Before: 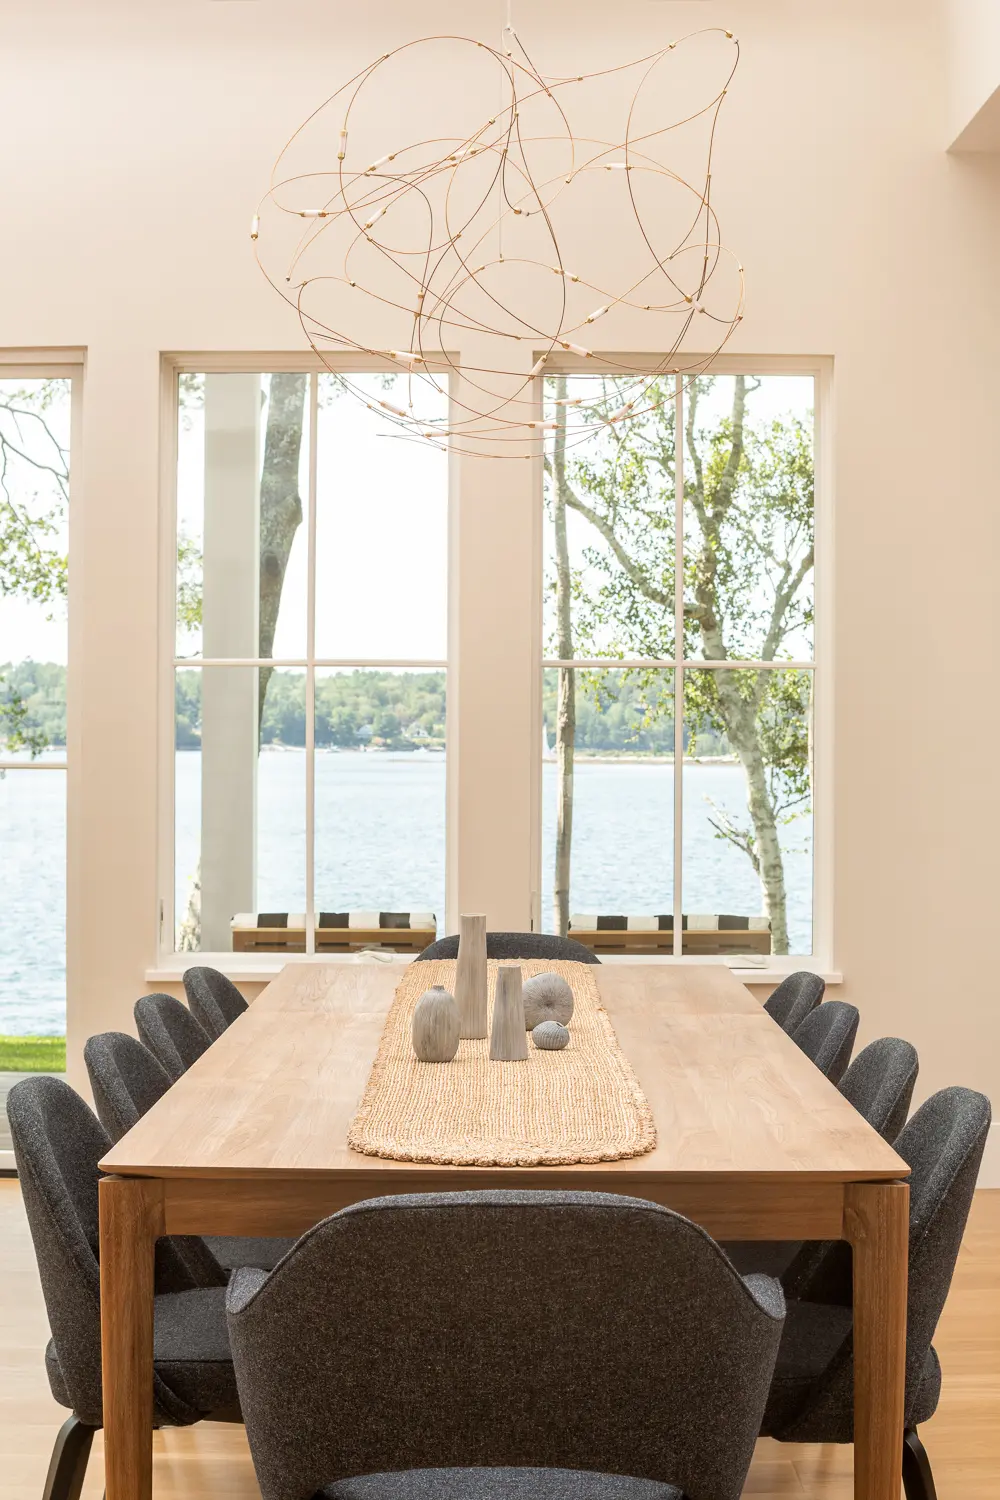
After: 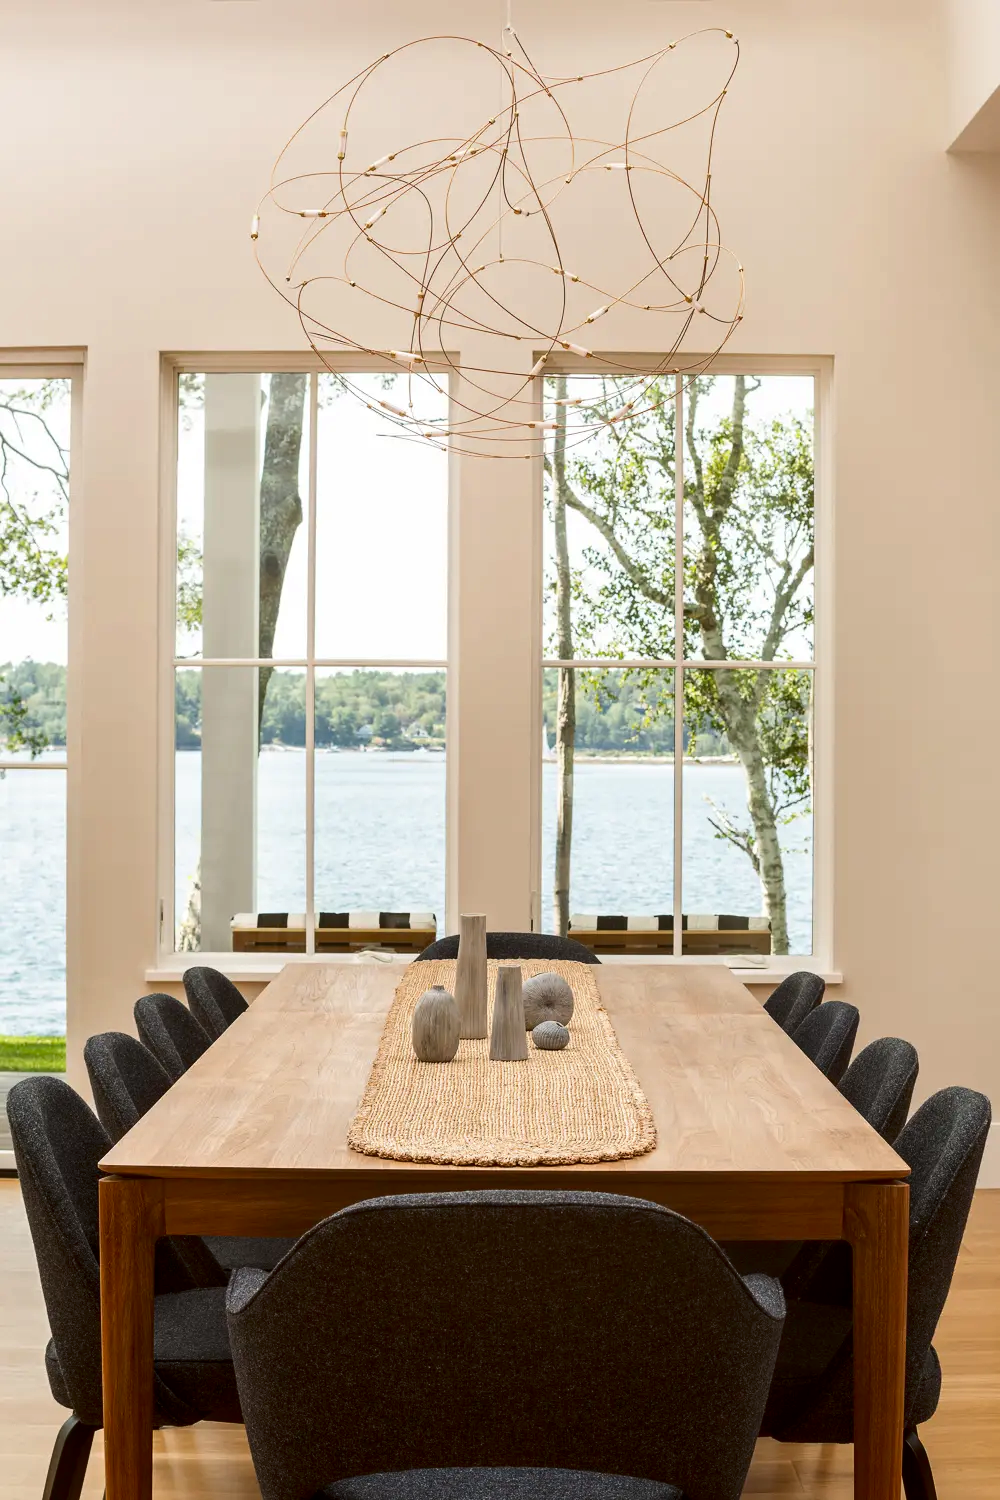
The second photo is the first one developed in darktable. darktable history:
contrast brightness saturation: contrast 0.097, brightness -0.26, saturation 0.14
